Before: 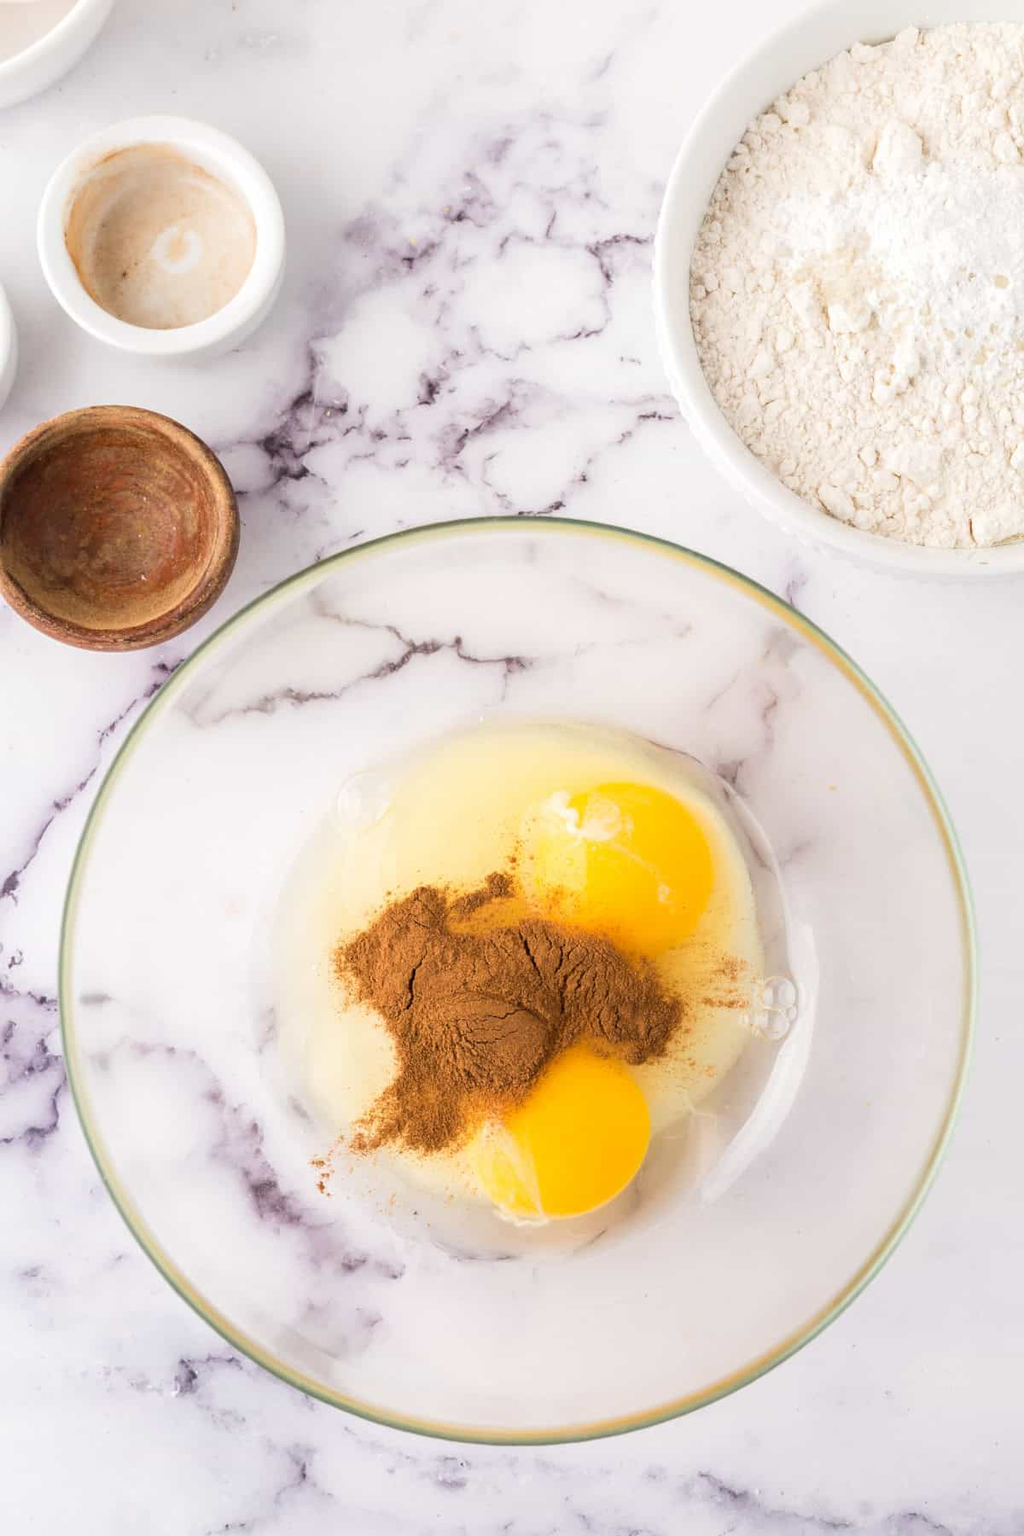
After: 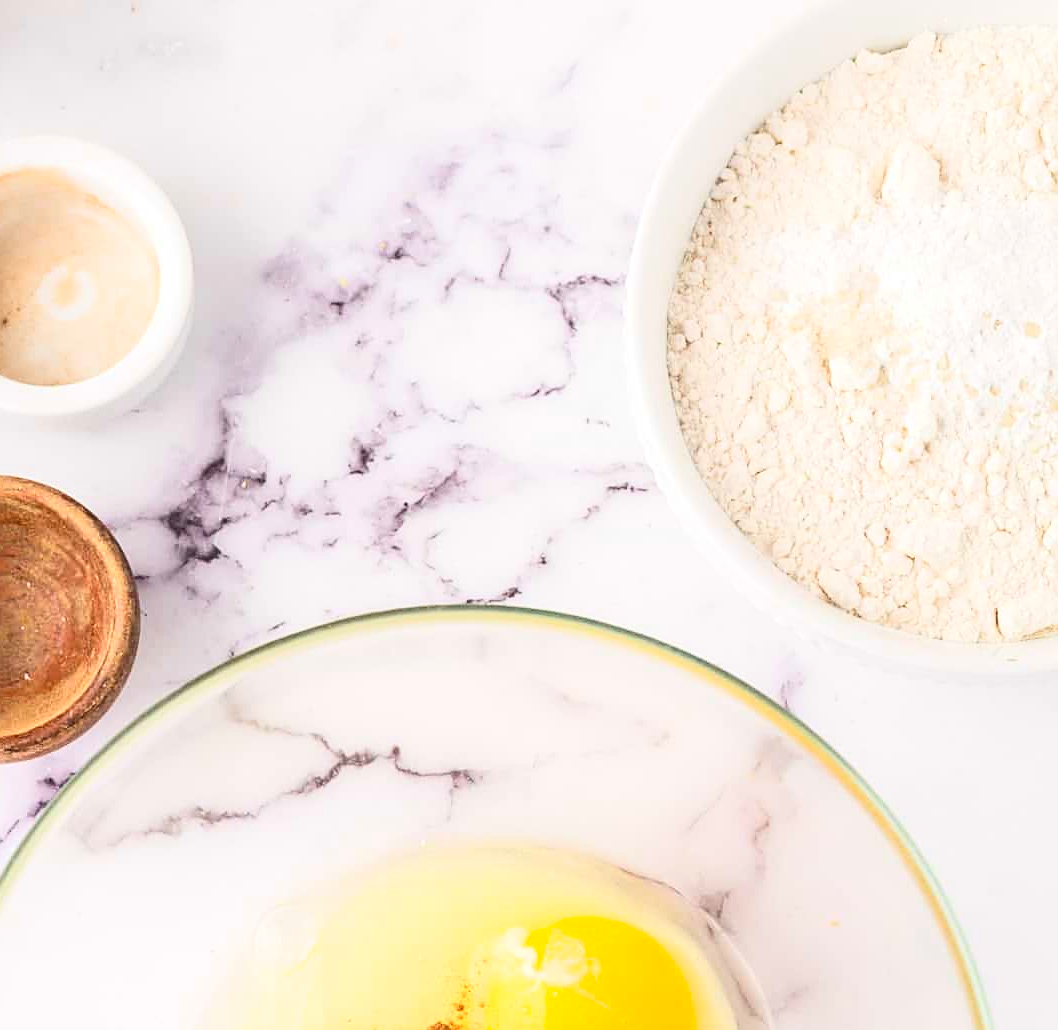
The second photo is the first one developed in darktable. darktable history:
tone equalizer: on, module defaults
sharpen: on, module defaults
crop and rotate: left 11.812%, bottom 42.776%
exposure: compensate highlight preservation false
contrast brightness saturation: contrast 0.2, brightness 0.16, saturation 0.22
